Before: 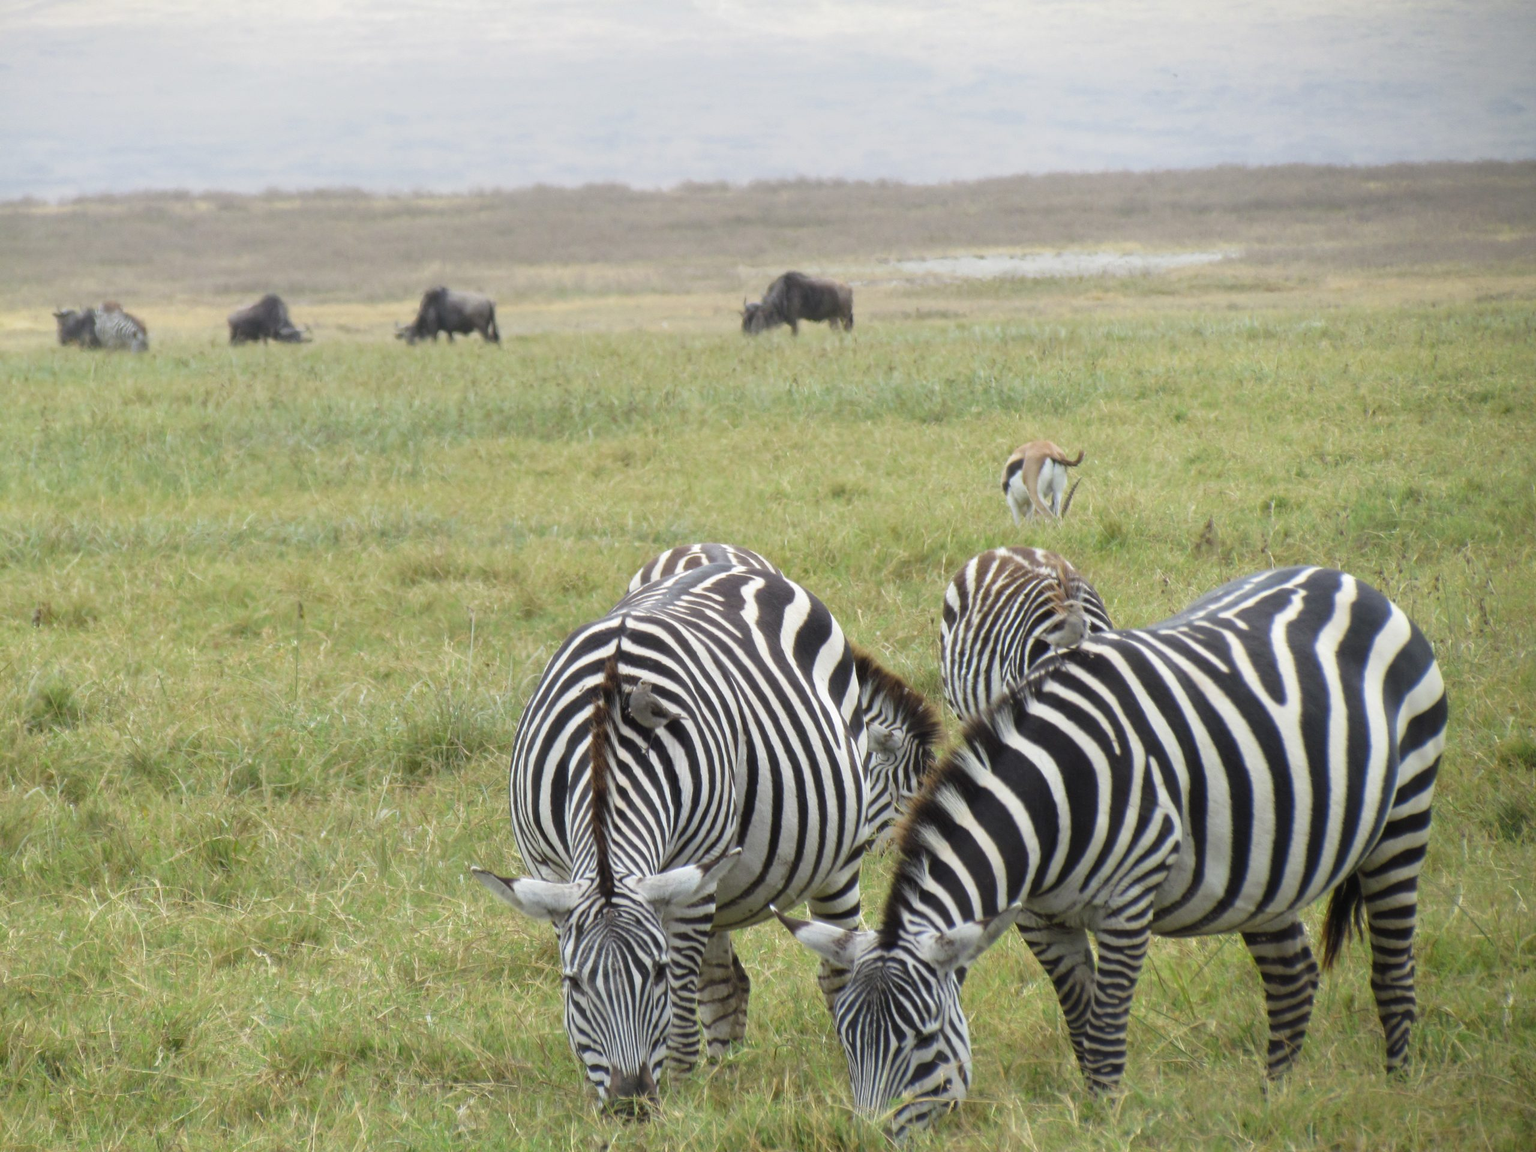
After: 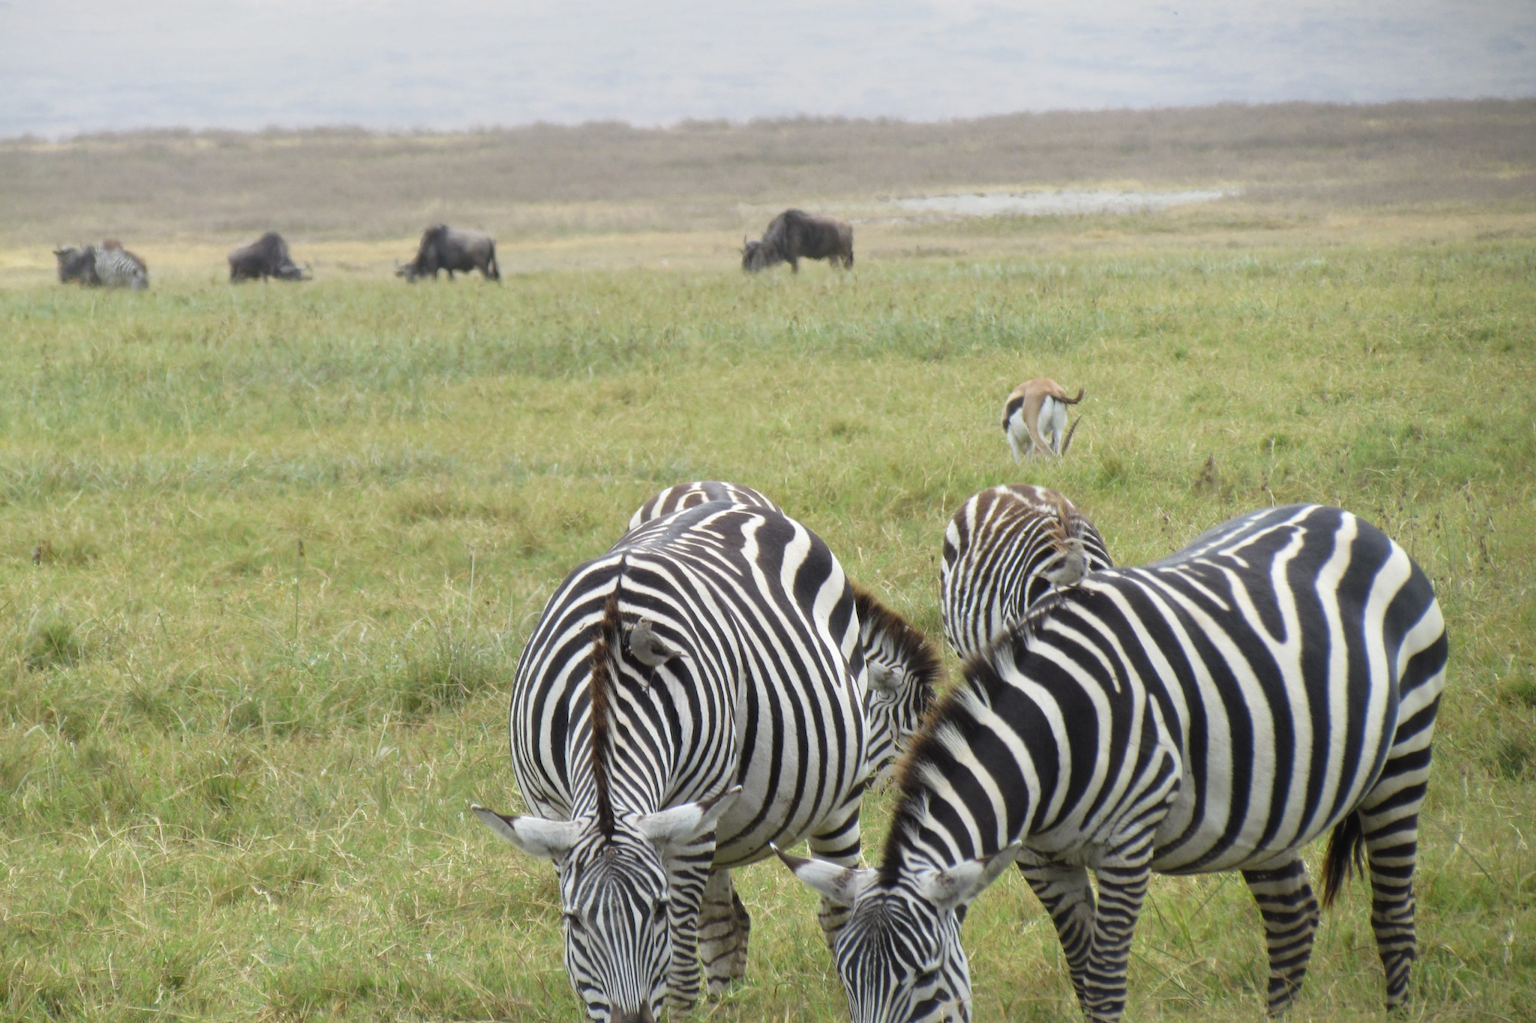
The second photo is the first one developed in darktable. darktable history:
crop and rotate: top 5.46%, bottom 5.643%
base curve: preserve colors none
